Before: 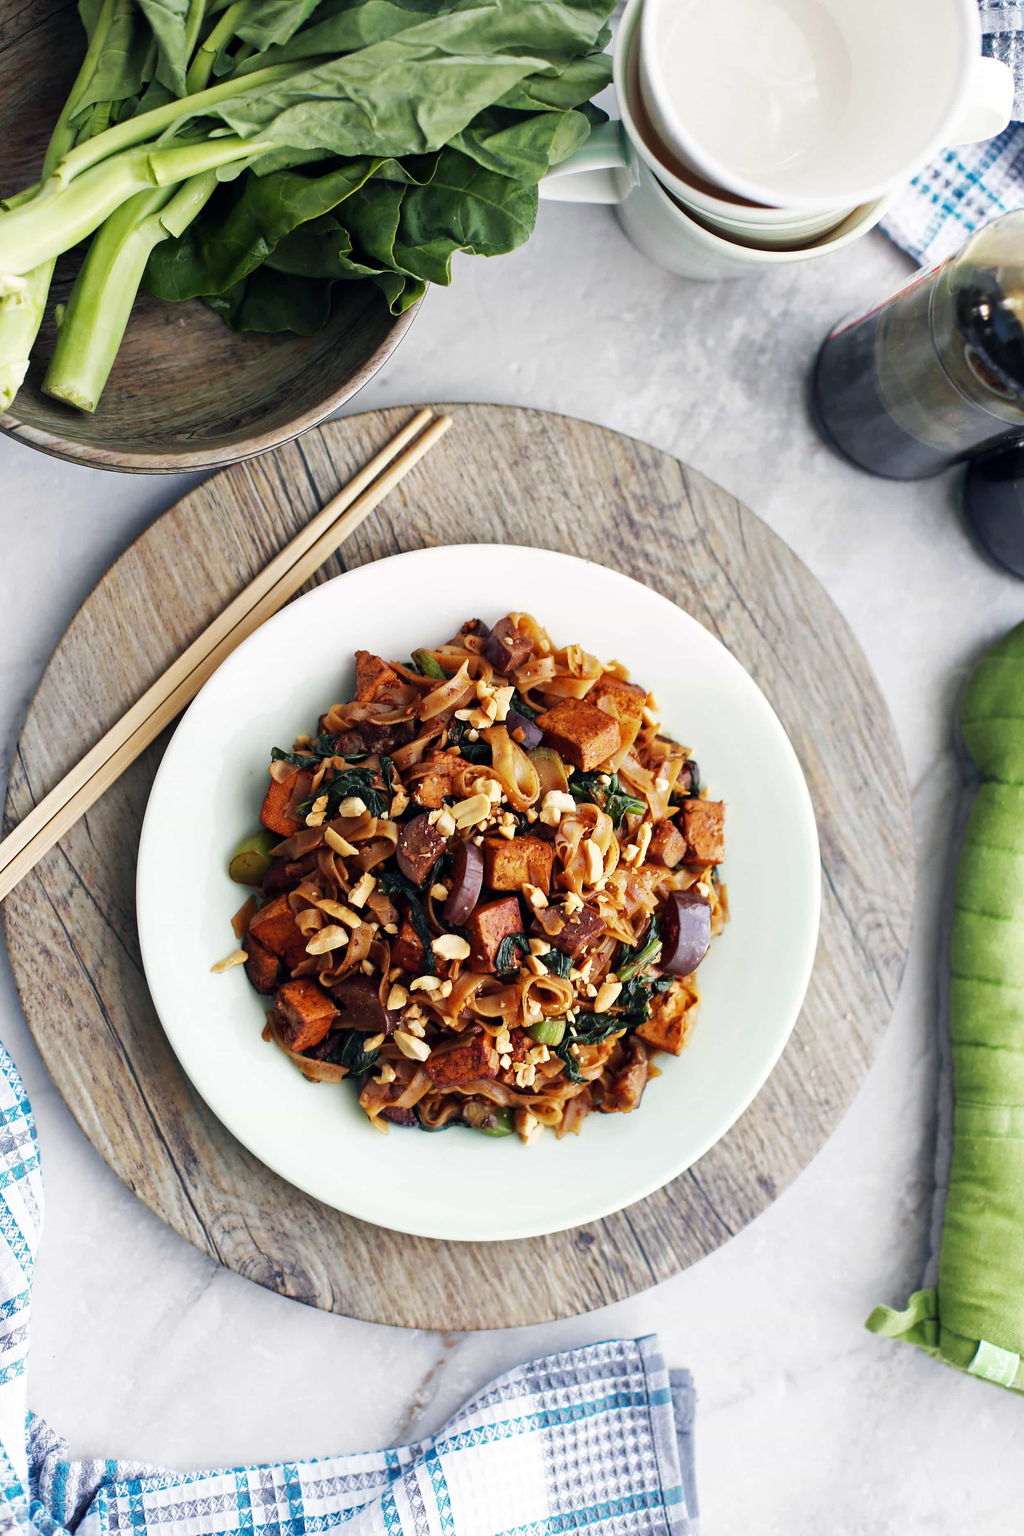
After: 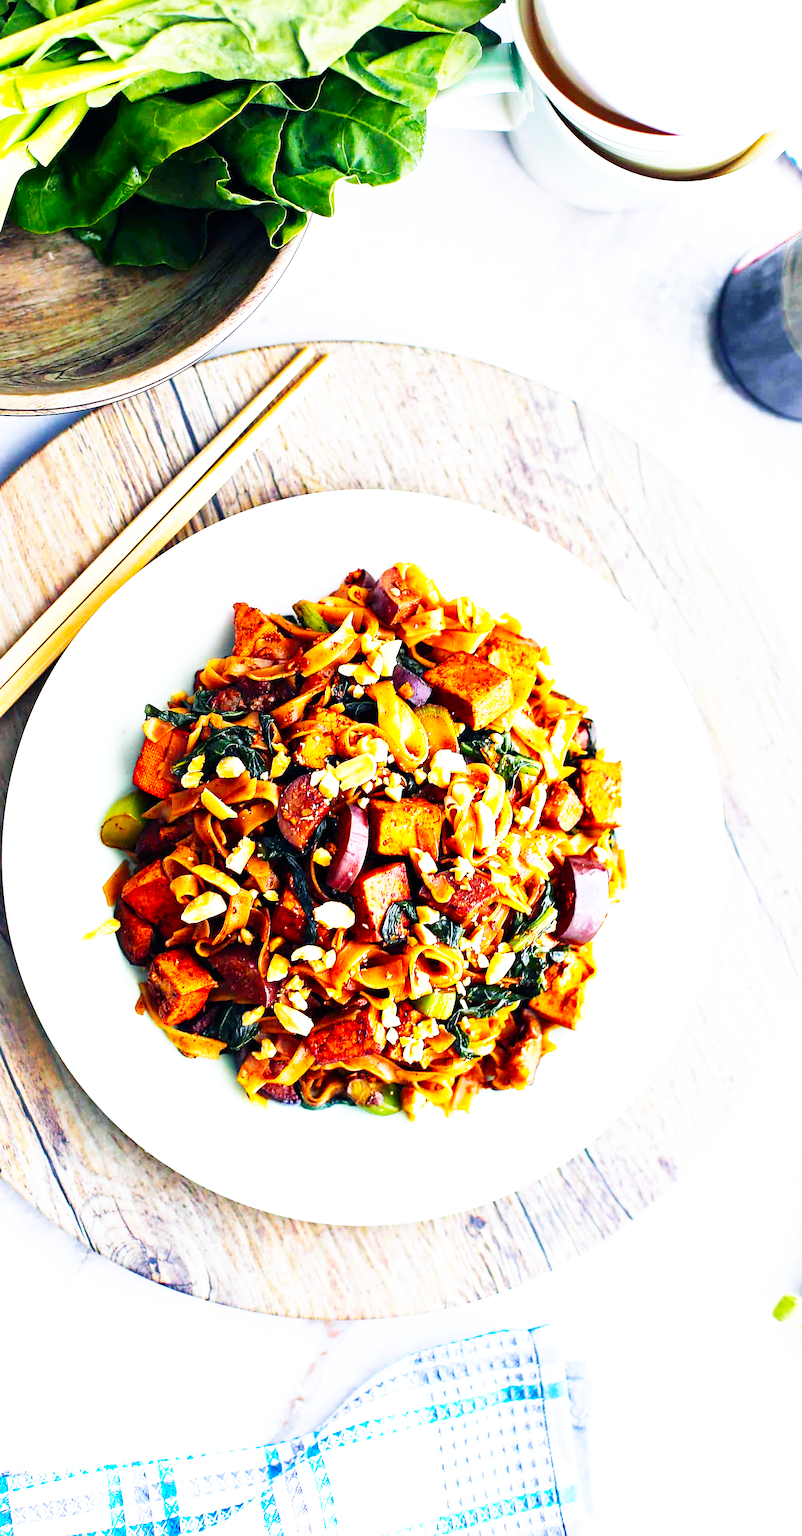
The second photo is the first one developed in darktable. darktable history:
crop and rotate: left 13.15%, top 5.251%, right 12.609%
sharpen: on, module defaults
exposure: exposure 0.556 EV, compensate highlight preservation false
white balance: red 0.984, blue 1.059
color balance rgb: linear chroma grading › global chroma 15%, perceptual saturation grading › global saturation 30%
base curve: curves: ch0 [(0, 0) (0.007, 0.004) (0.027, 0.03) (0.046, 0.07) (0.207, 0.54) (0.442, 0.872) (0.673, 0.972) (1, 1)], preserve colors none
